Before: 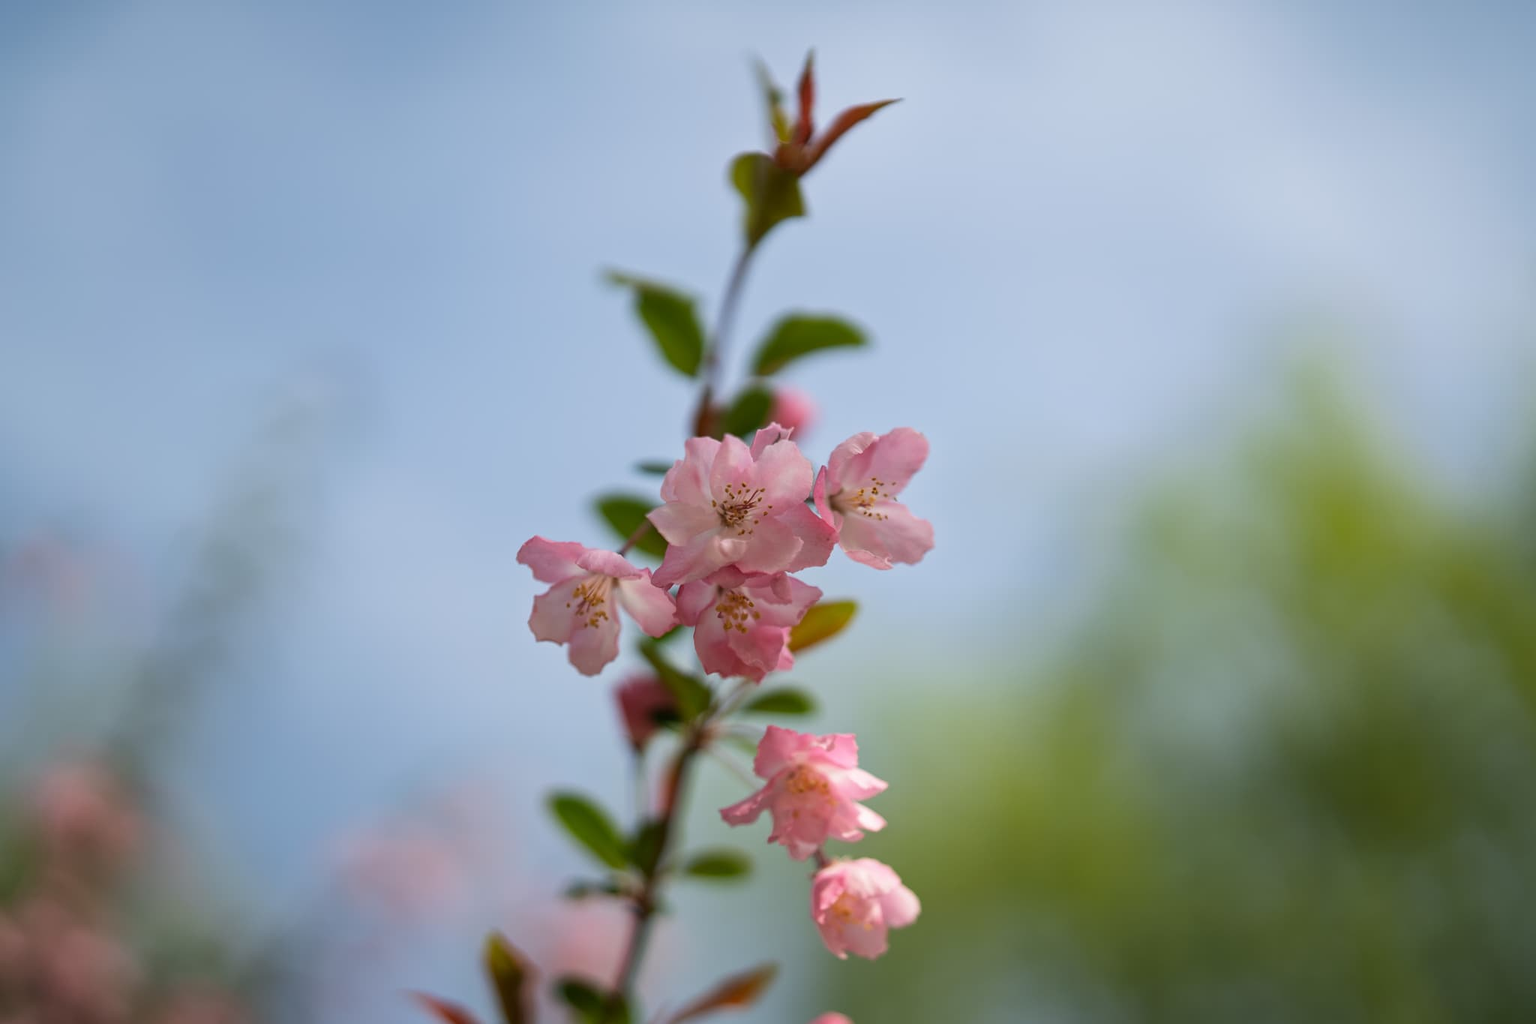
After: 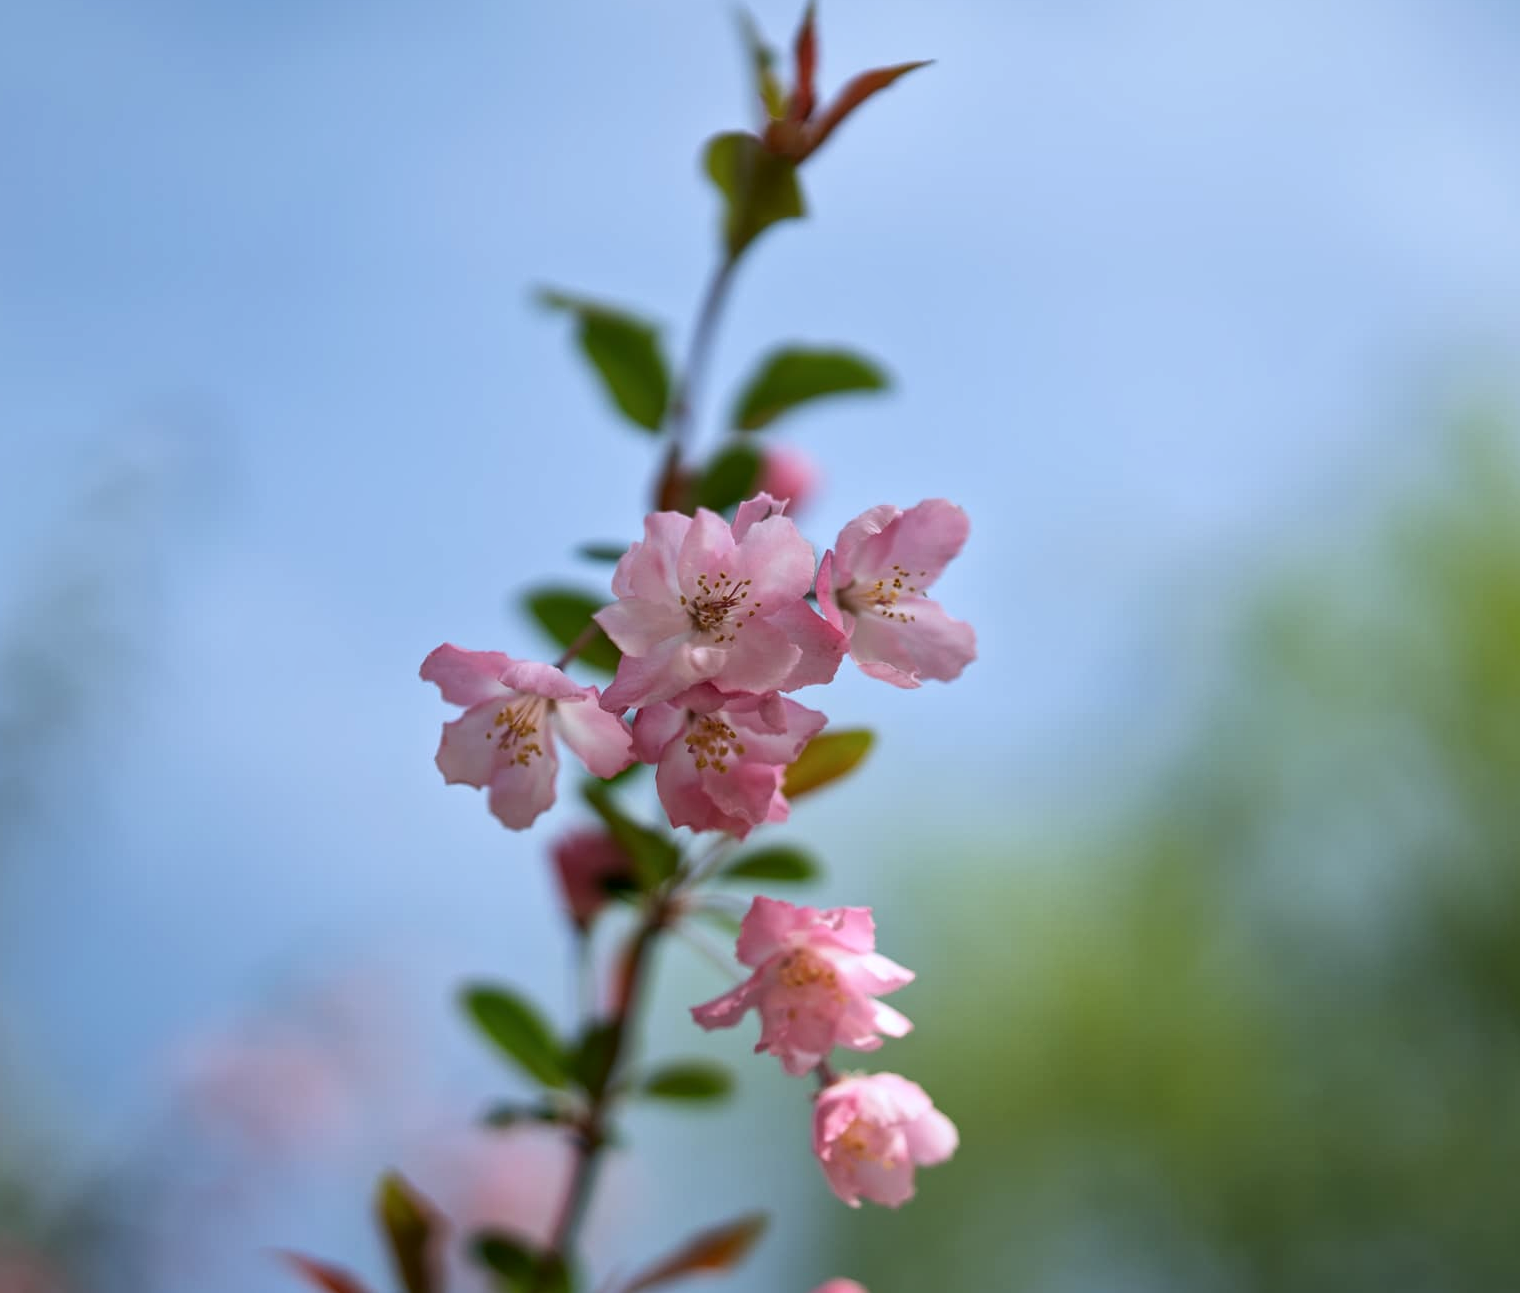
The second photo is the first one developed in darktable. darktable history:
crop and rotate: left 13.15%, top 5.251%, right 12.609%
local contrast: mode bilateral grid, contrast 20, coarseness 50, detail 132%, midtone range 0.2
color calibration: x 0.367, y 0.376, temperature 4372.25 K
